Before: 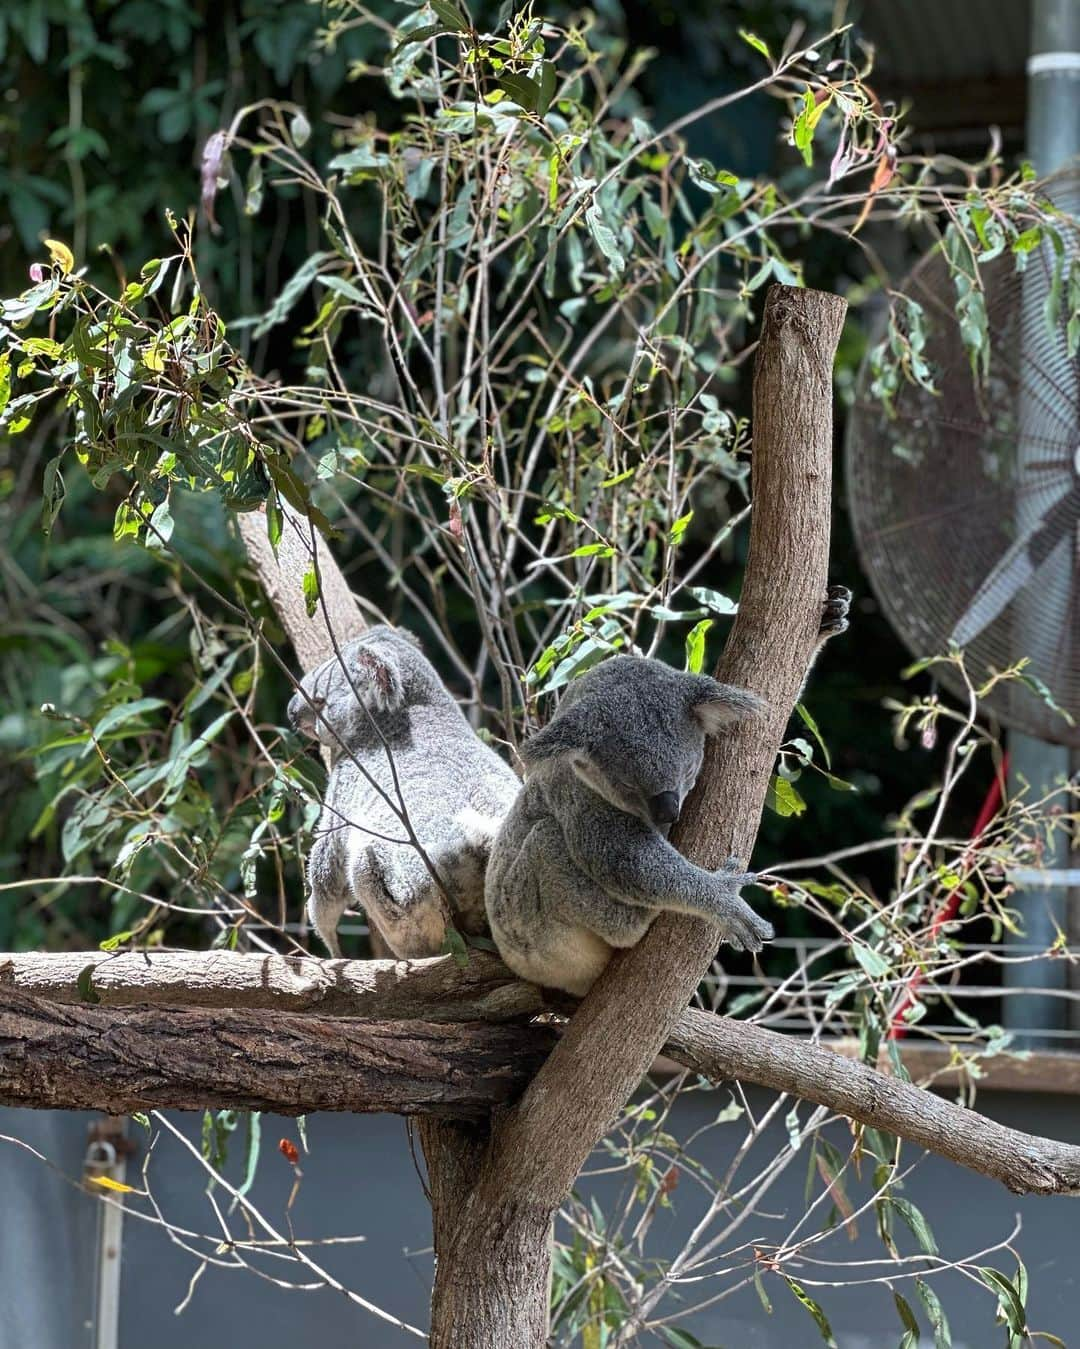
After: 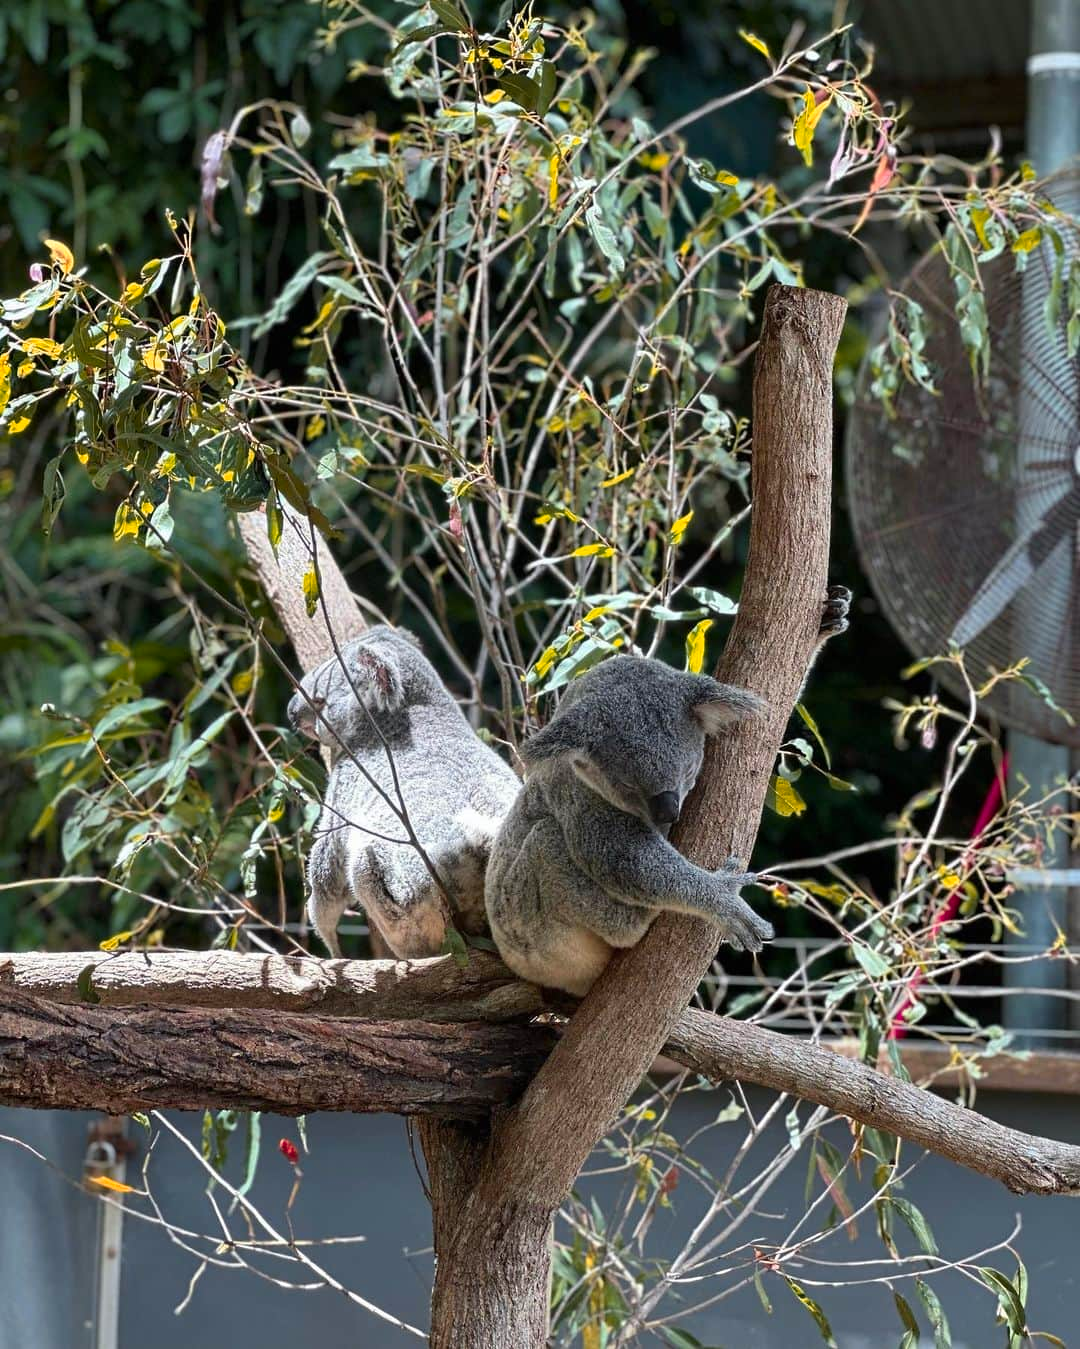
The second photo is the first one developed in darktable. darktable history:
color zones: curves: ch1 [(0.239, 0.552) (0.75, 0.5)]; ch2 [(0.25, 0.462) (0.749, 0.457)], mix 100.5%
